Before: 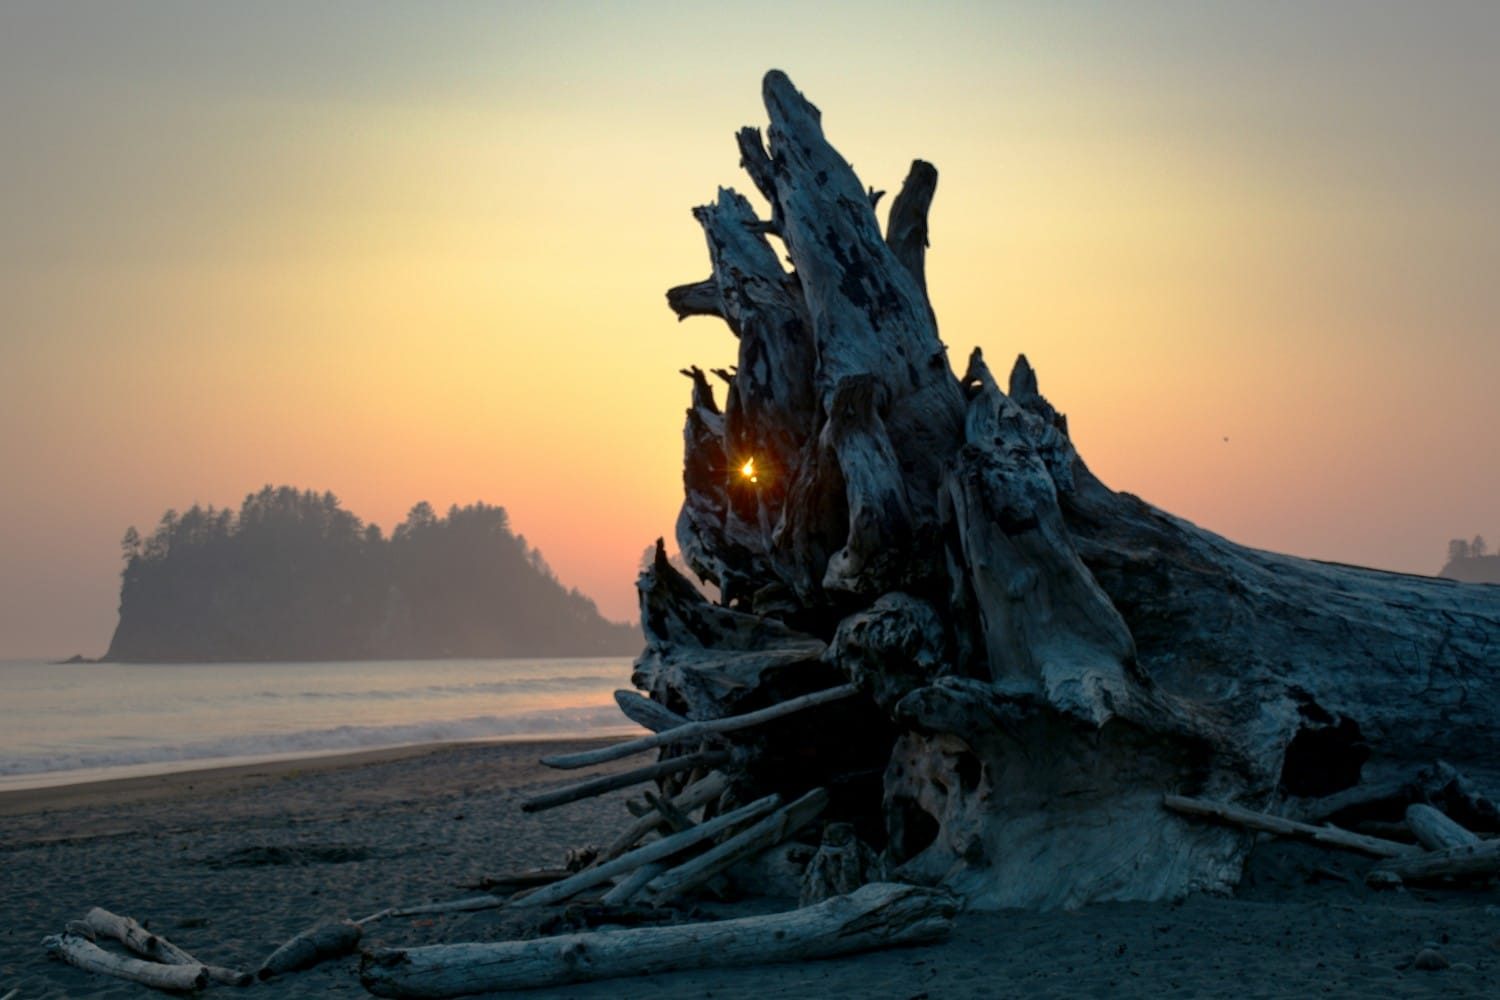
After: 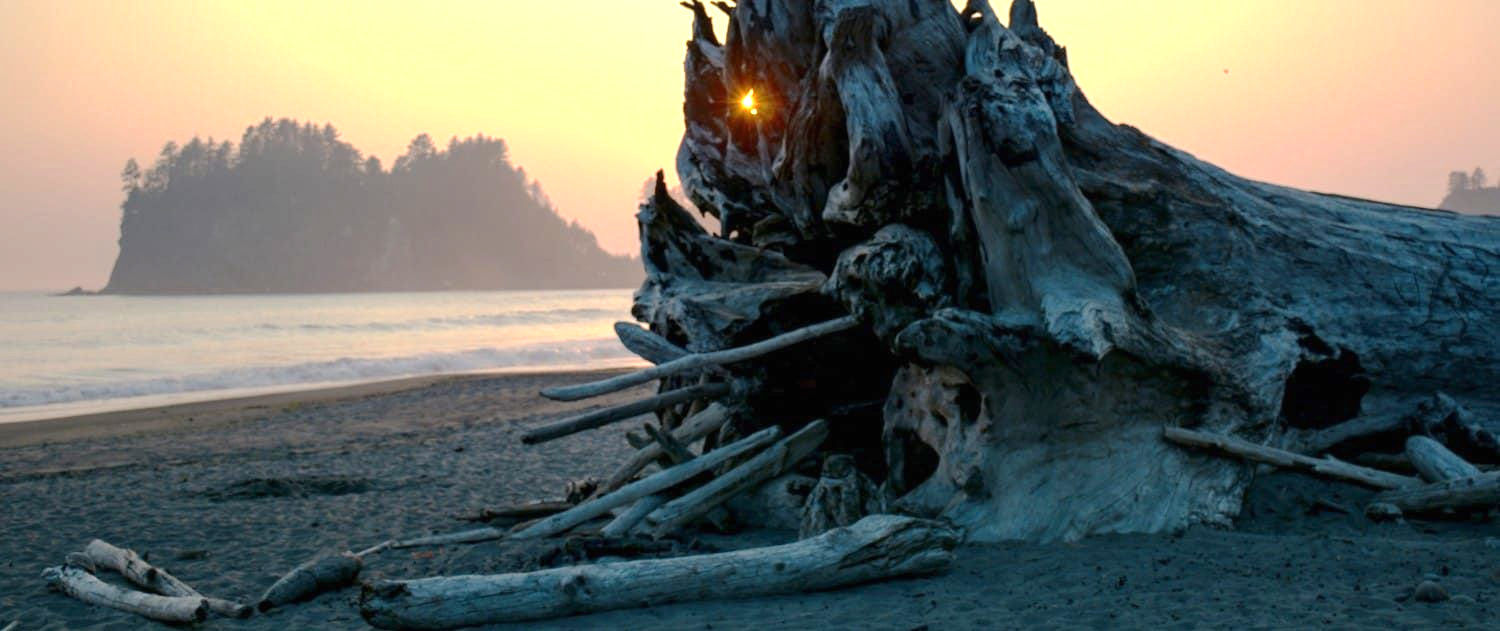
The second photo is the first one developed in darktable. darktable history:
exposure: black level correction 0, exposure 1.099 EV, compensate exposure bias true, compensate highlight preservation false
crop and rotate: top 36.828%
